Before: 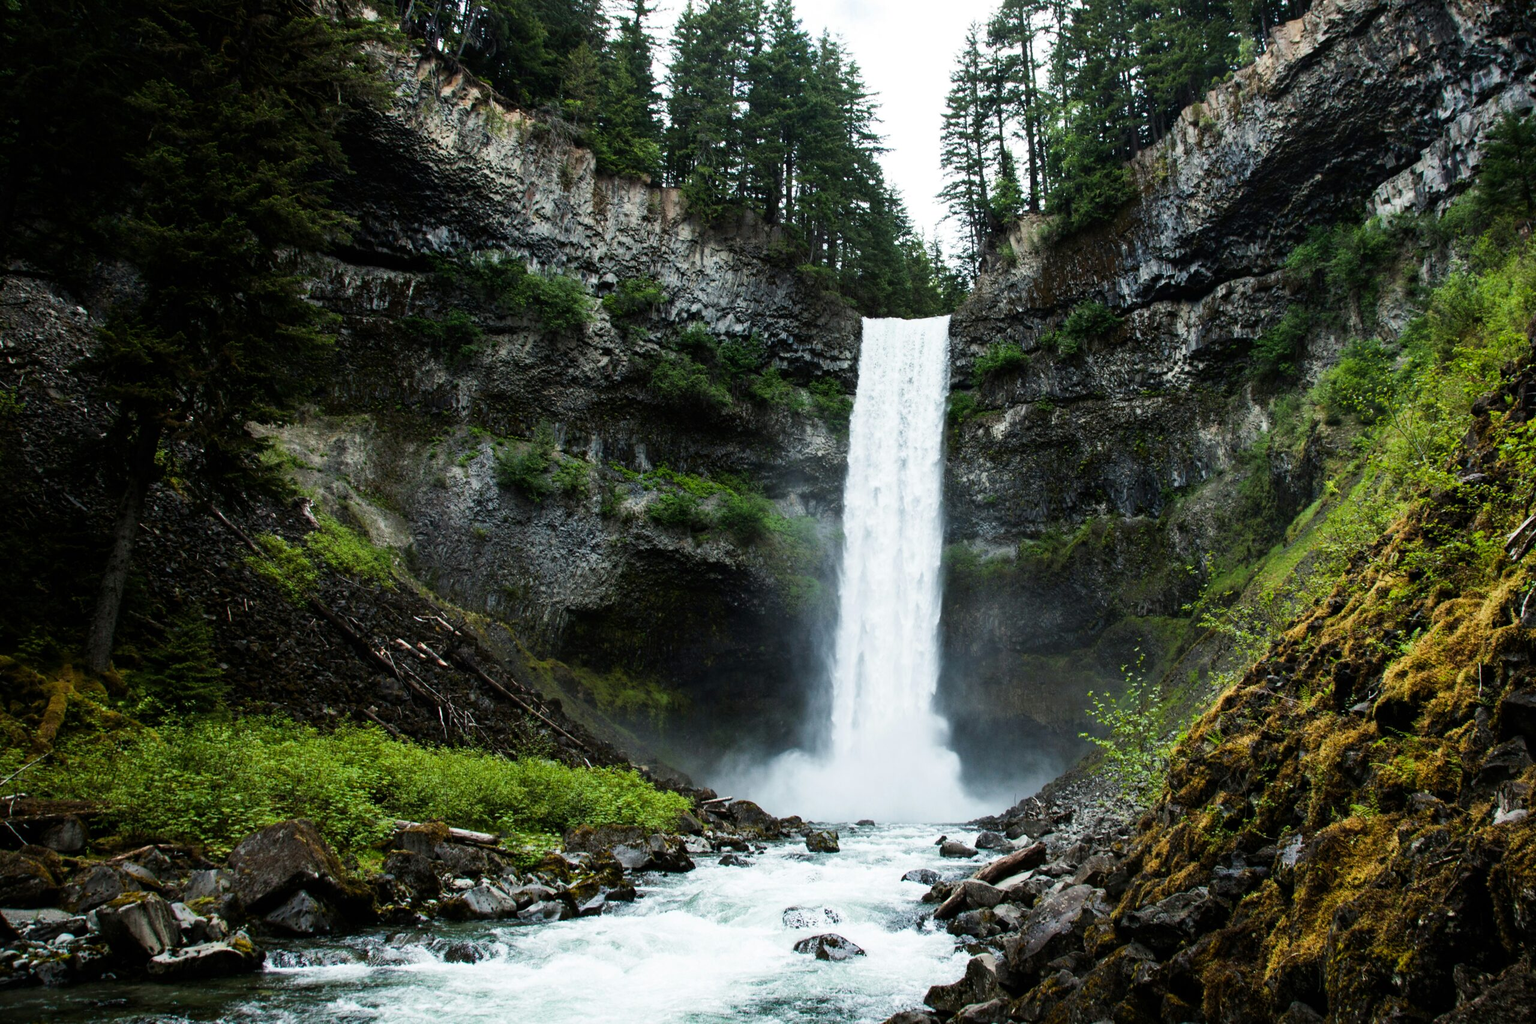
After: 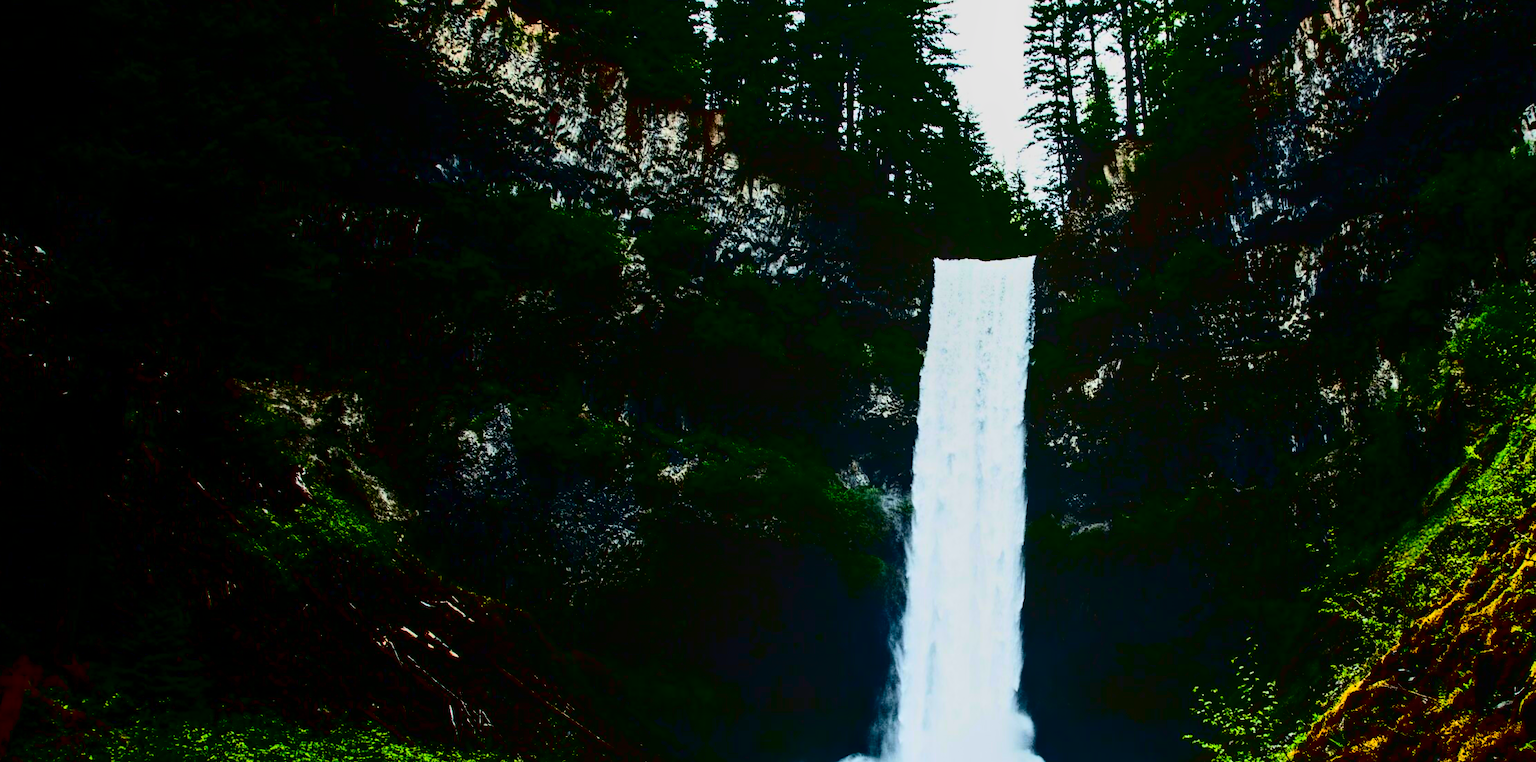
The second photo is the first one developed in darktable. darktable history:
contrast brightness saturation: contrast 0.787, brightness -0.987, saturation 0.991
local contrast: on, module defaults
crop: left 3.076%, top 9.003%, right 9.618%, bottom 25.914%
